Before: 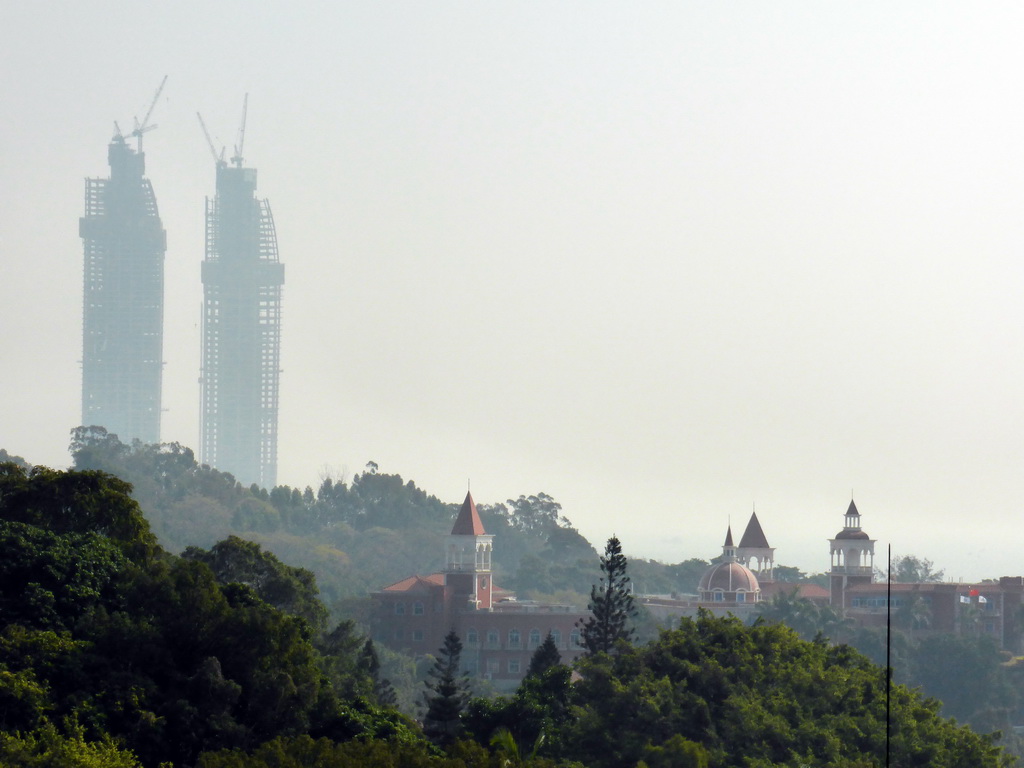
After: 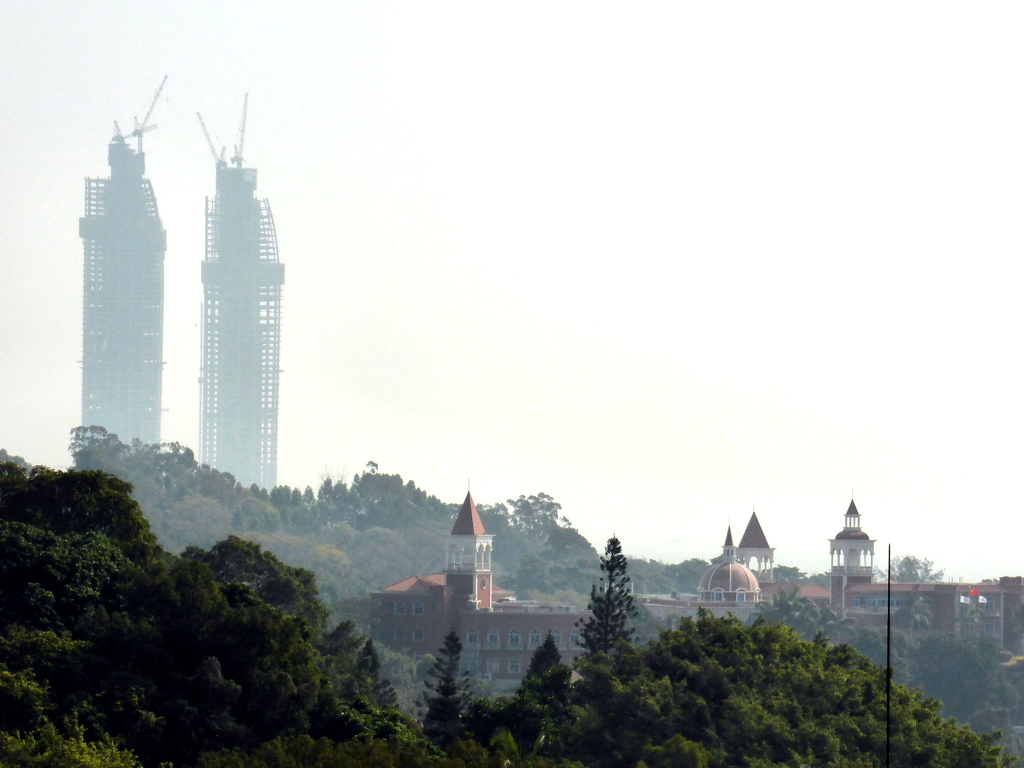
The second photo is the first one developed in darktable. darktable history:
local contrast: mode bilateral grid, contrast 20, coarseness 50, detail 120%, midtone range 0.2
tone equalizer: -8 EV -0.417 EV, -7 EV -0.389 EV, -6 EV -0.333 EV, -5 EV -0.222 EV, -3 EV 0.222 EV, -2 EV 0.333 EV, -1 EV 0.389 EV, +0 EV 0.417 EV, edges refinement/feathering 500, mask exposure compensation -1.57 EV, preserve details no
